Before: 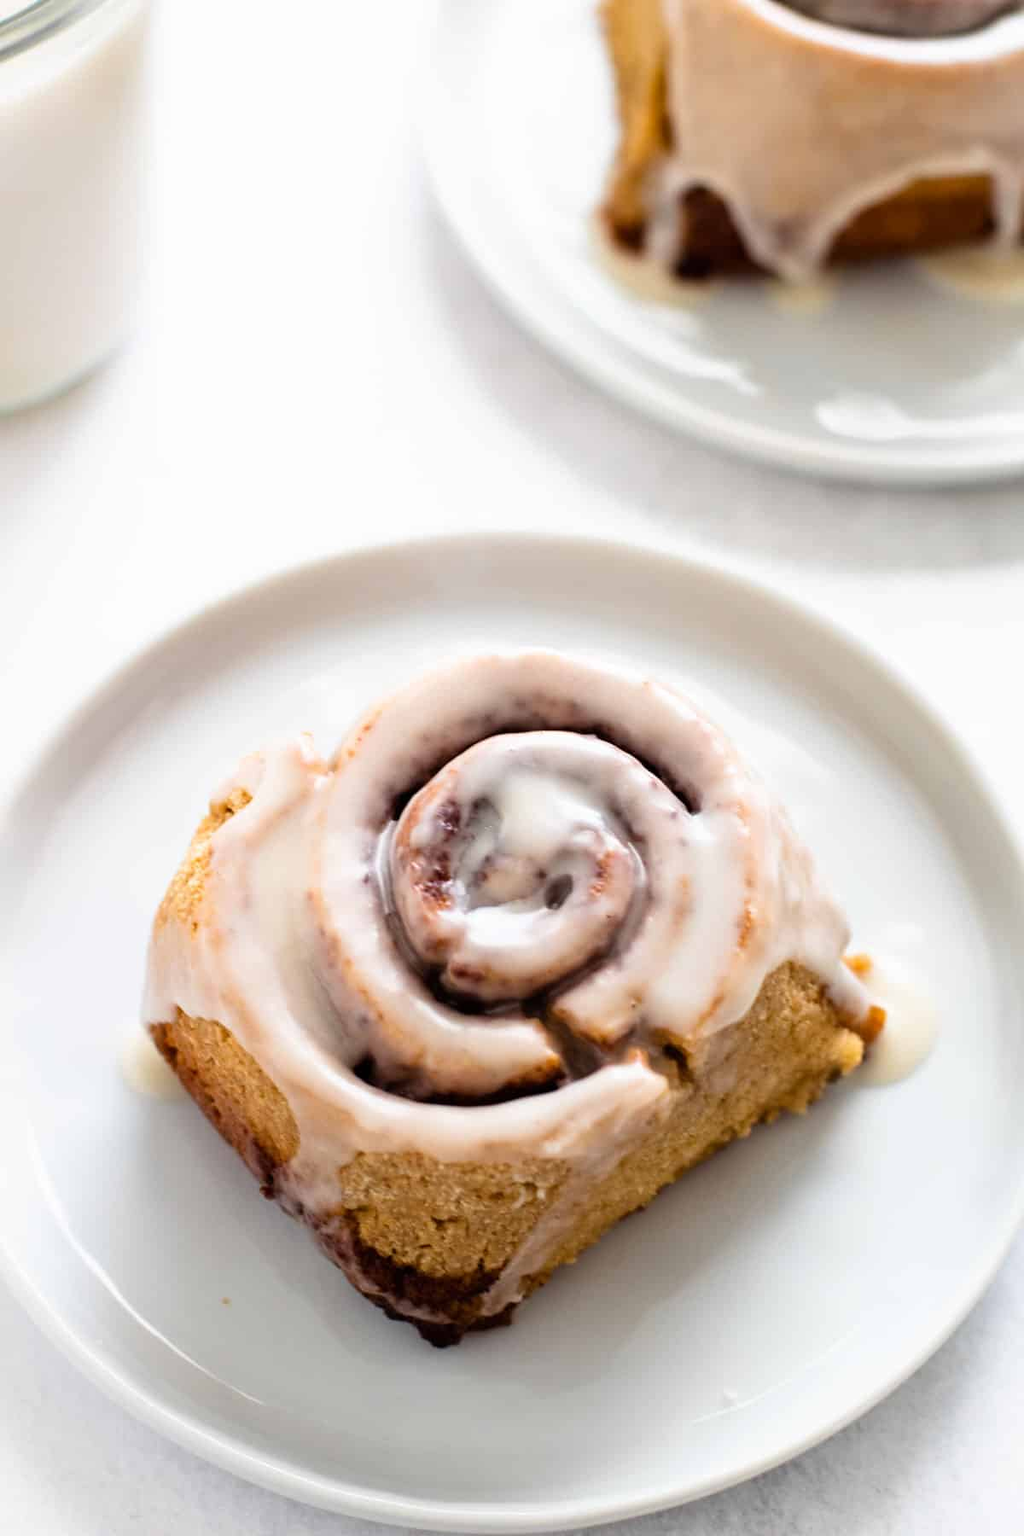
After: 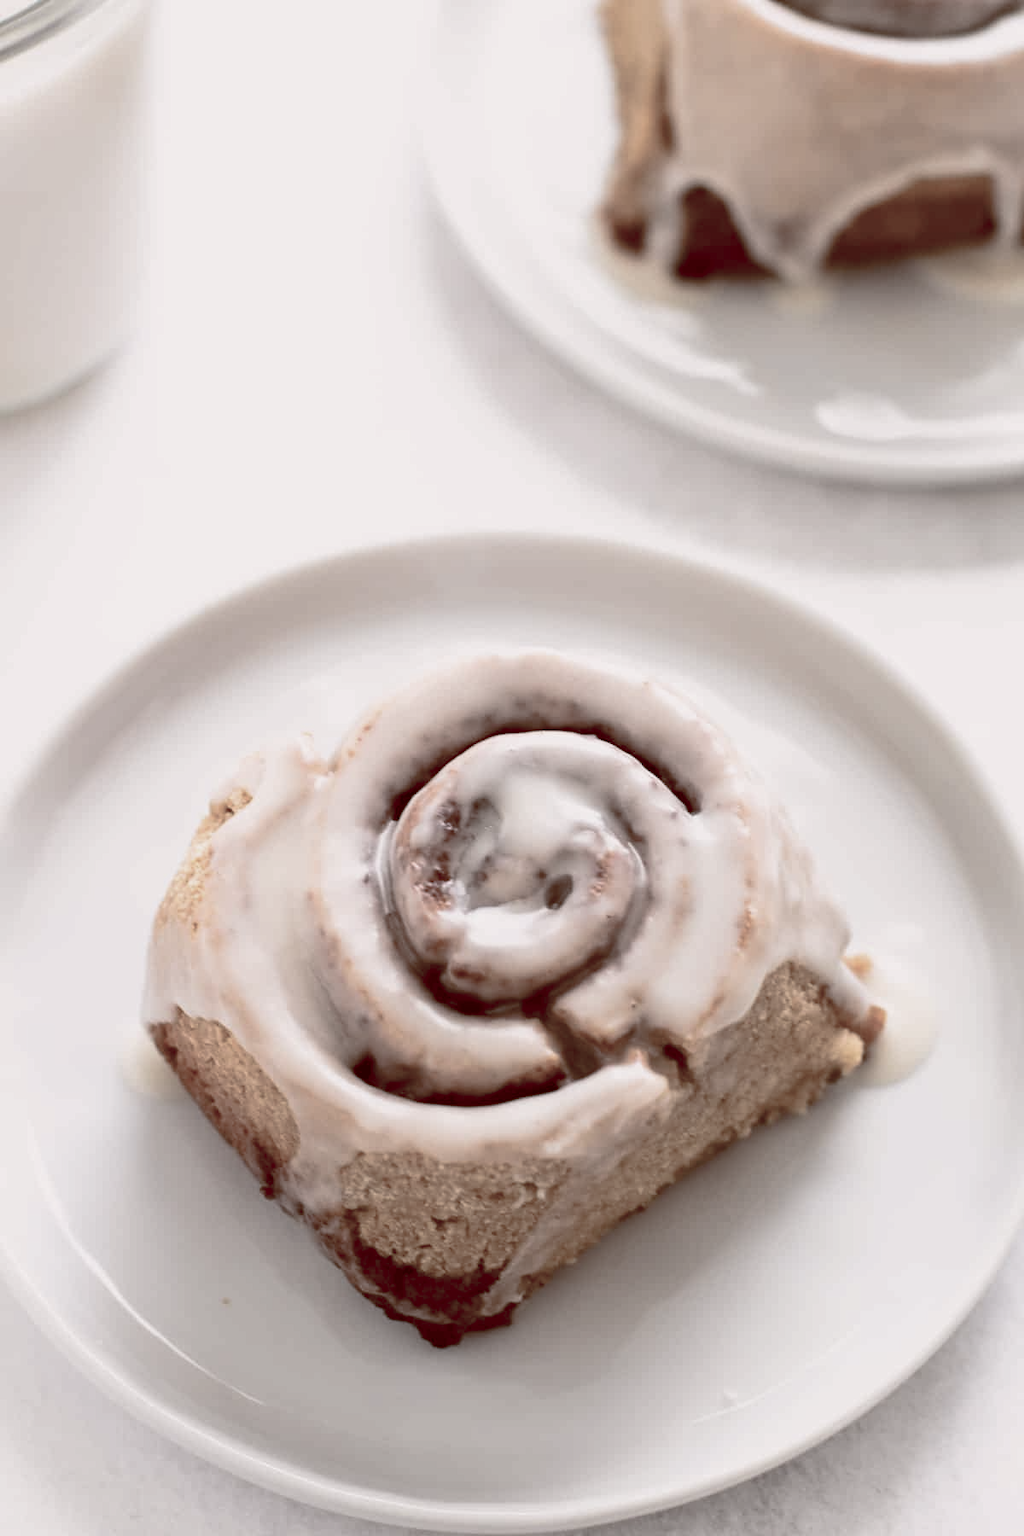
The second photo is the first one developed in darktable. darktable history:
white balance: red 1.009, blue 1.027
color balance rgb: shadows lift › luminance 1%, shadows lift › chroma 0.2%, shadows lift › hue 20°, power › luminance 1%, power › chroma 0.4%, power › hue 34°, highlights gain › luminance 0.8%, highlights gain › chroma 0.4%, highlights gain › hue 44°, global offset › chroma 0.4%, global offset › hue 34°, white fulcrum 0.08 EV, linear chroma grading › shadows -7%, linear chroma grading › highlights -7%, linear chroma grading › global chroma -10%, linear chroma grading › mid-tones -8%, perceptual saturation grading › global saturation -28%, perceptual saturation grading › highlights -20%, perceptual saturation grading › mid-tones -24%, perceptual saturation grading › shadows -24%, perceptual brilliance grading › global brilliance -1%, perceptual brilliance grading › highlights -1%, perceptual brilliance grading › mid-tones -1%, perceptual brilliance grading › shadows -1%, global vibrance -17%, contrast -6%
exposure: black level correction 0.001, compensate highlight preservation false
